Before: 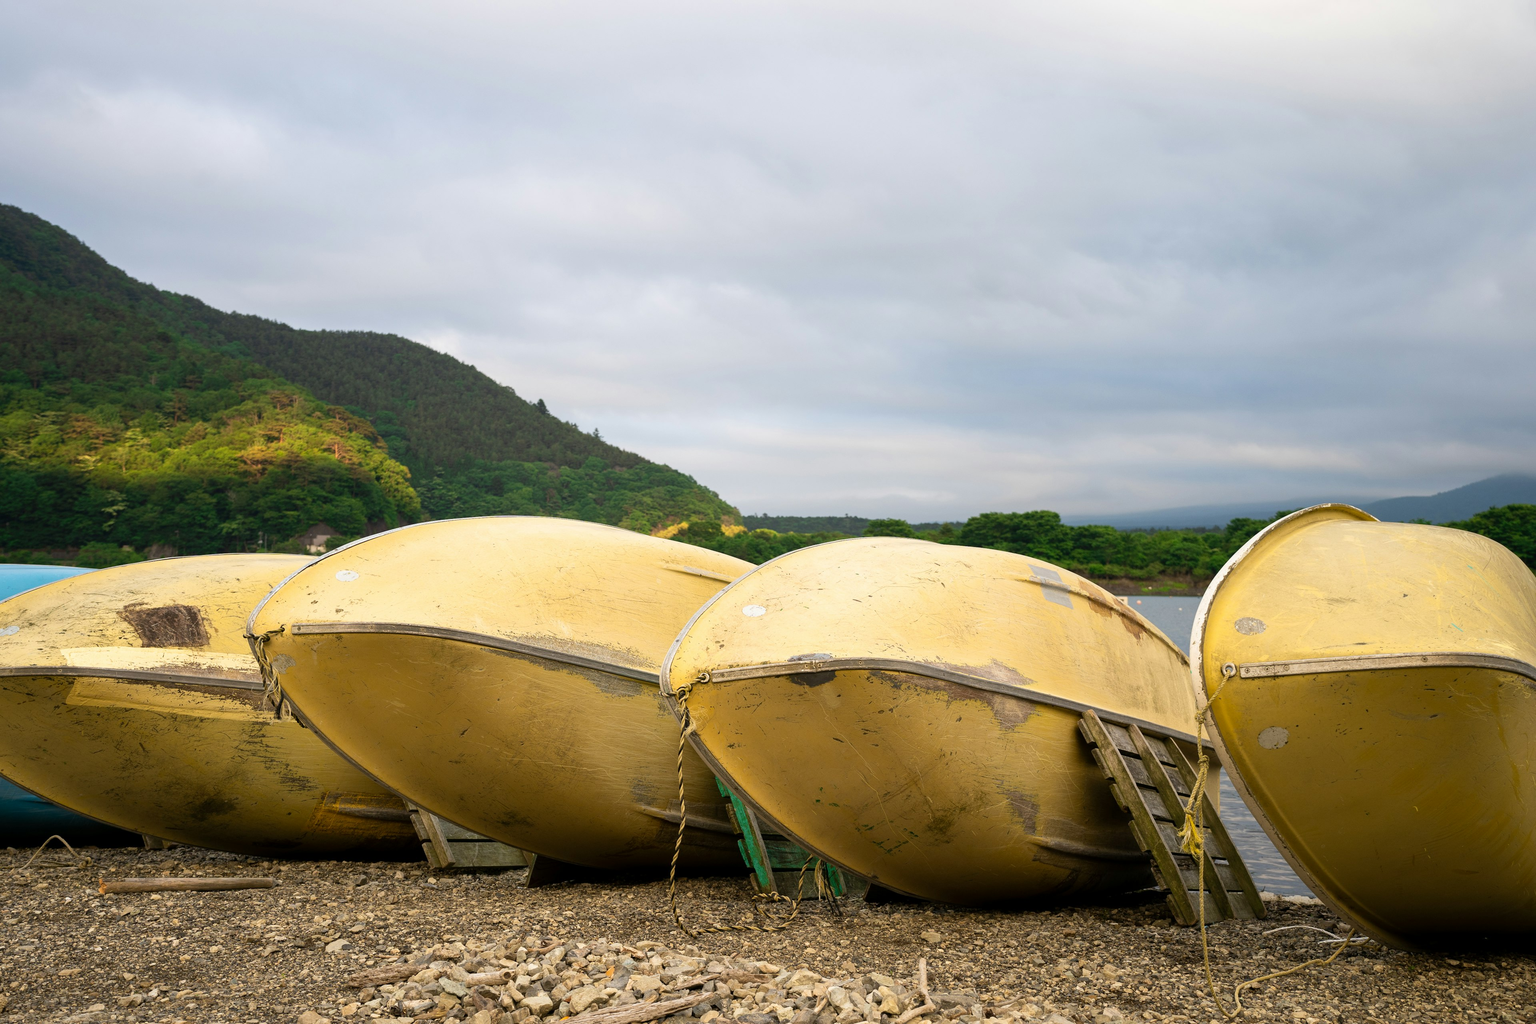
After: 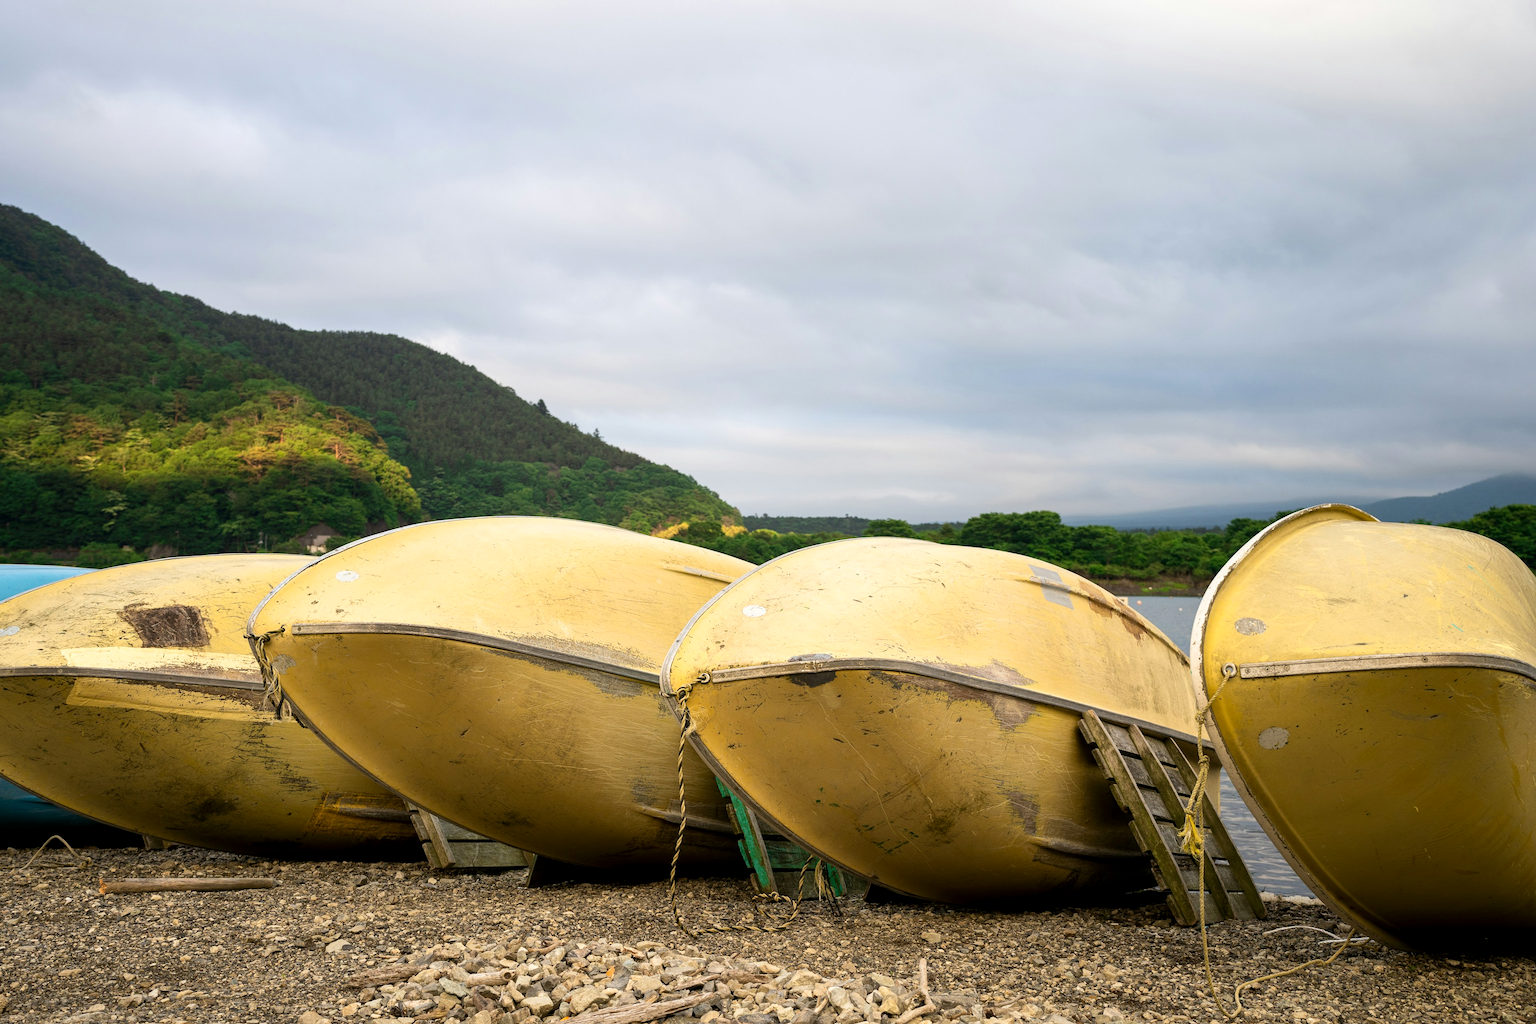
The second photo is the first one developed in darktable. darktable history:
local contrast: highlights 101%, shadows 98%, detail 120%, midtone range 0.2
contrast brightness saturation: contrast 0.097, brightness 0.012, saturation 0.021
